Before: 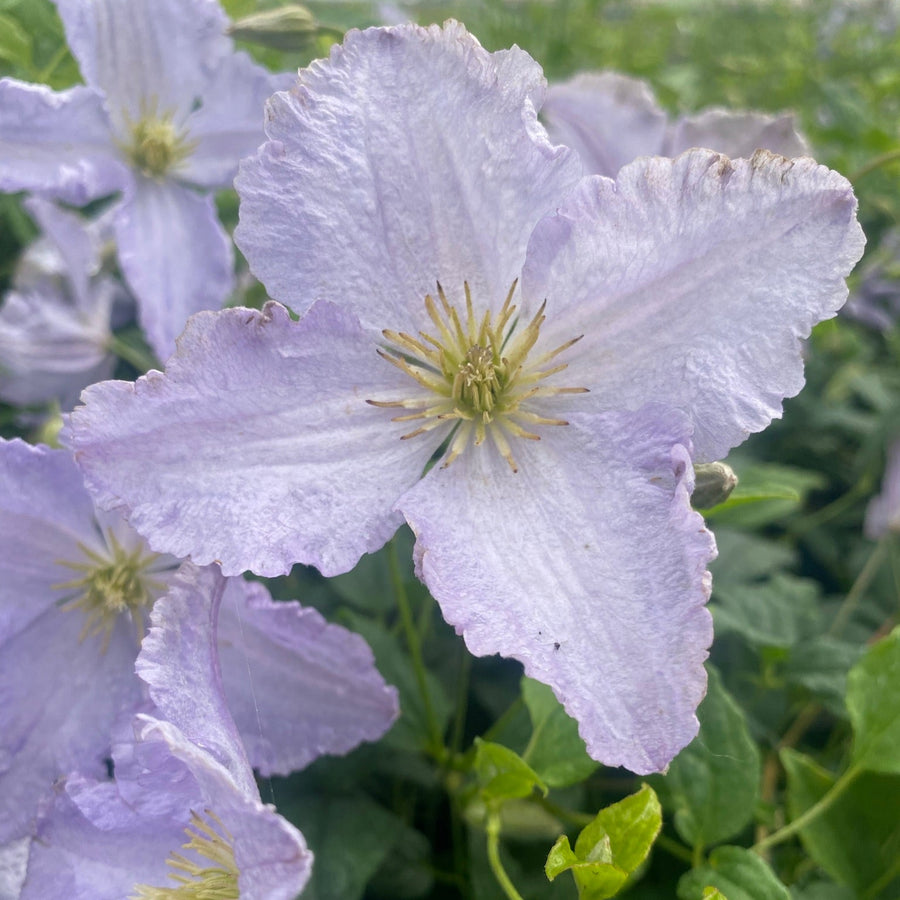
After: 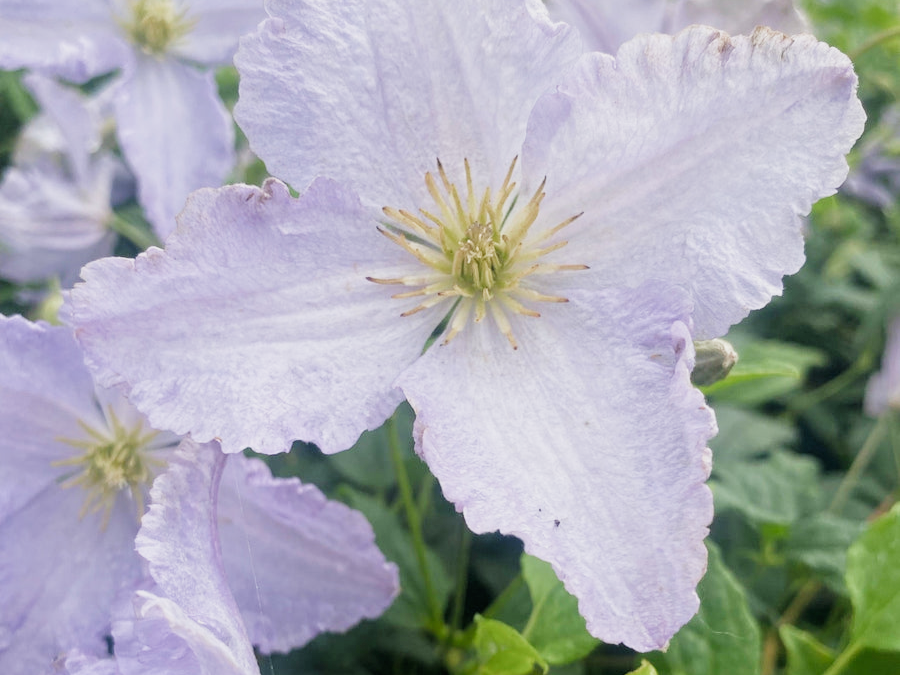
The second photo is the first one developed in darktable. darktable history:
filmic rgb: black relative exposure -7.65 EV, white relative exposure 4.56 EV, threshold -0.283 EV, transition 3.19 EV, structure ↔ texture 99.89%, hardness 3.61, color science v4 (2020), enable highlight reconstruction true
contrast brightness saturation: contrast 0.027, brightness -0.044
exposure: black level correction 0, exposure 0.89 EV, compensate highlight preservation false
crop: top 13.736%, bottom 11.254%
